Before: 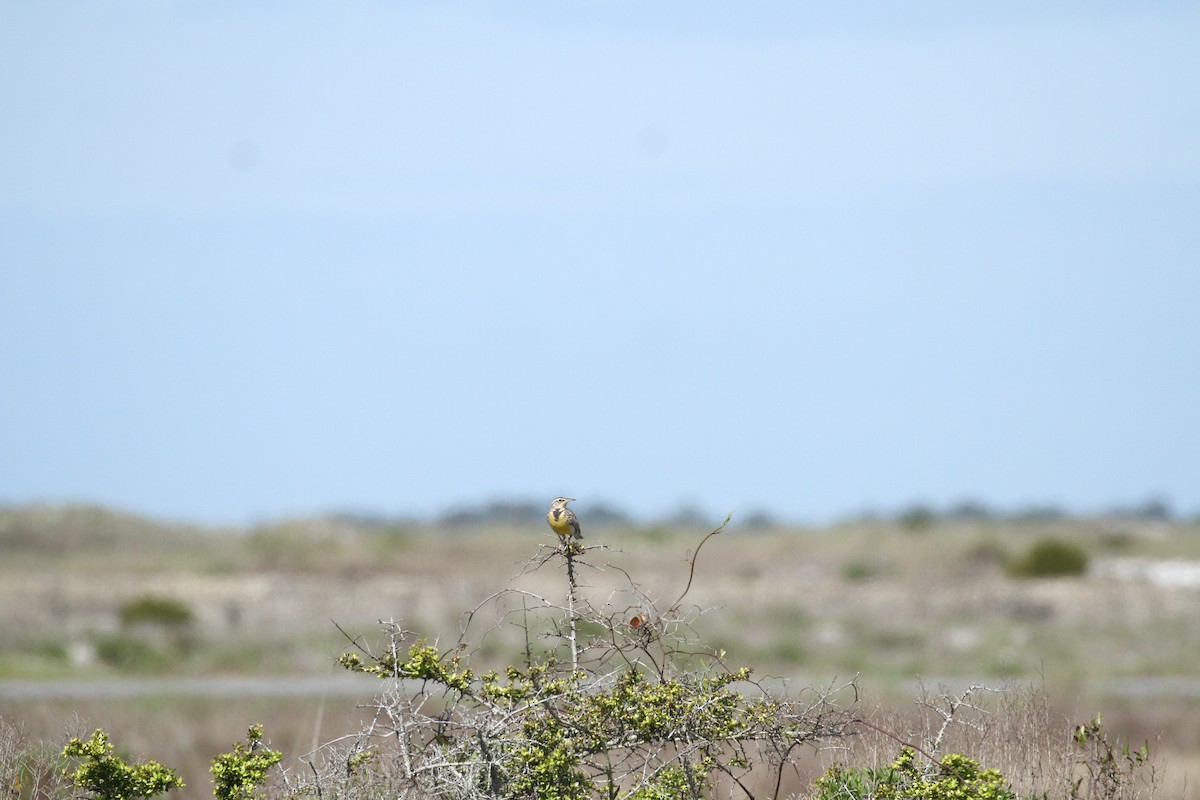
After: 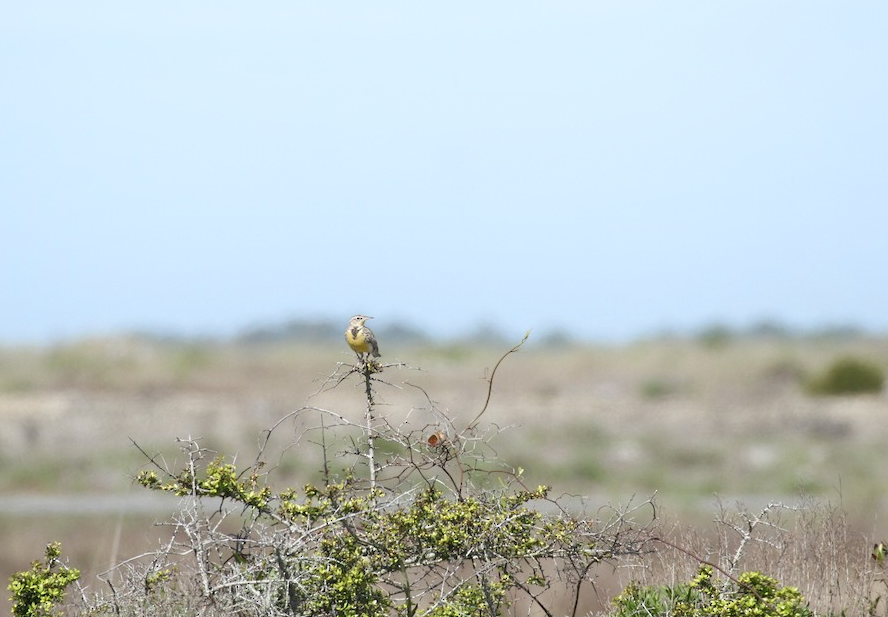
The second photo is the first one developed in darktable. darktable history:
crop: left 16.871%, top 22.857%, right 9.116%
shadows and highlights: shadows -23.08, highlights 46.15, soften with gaussian
